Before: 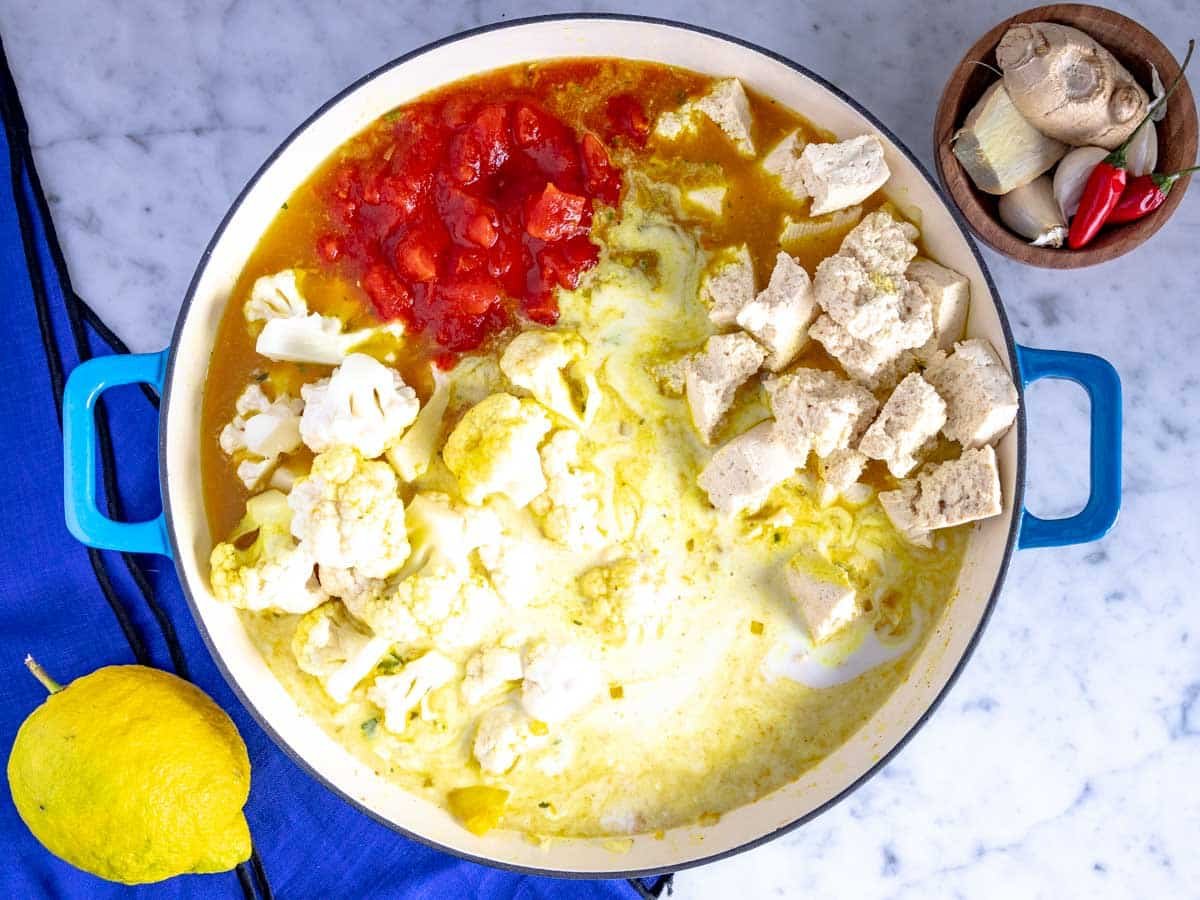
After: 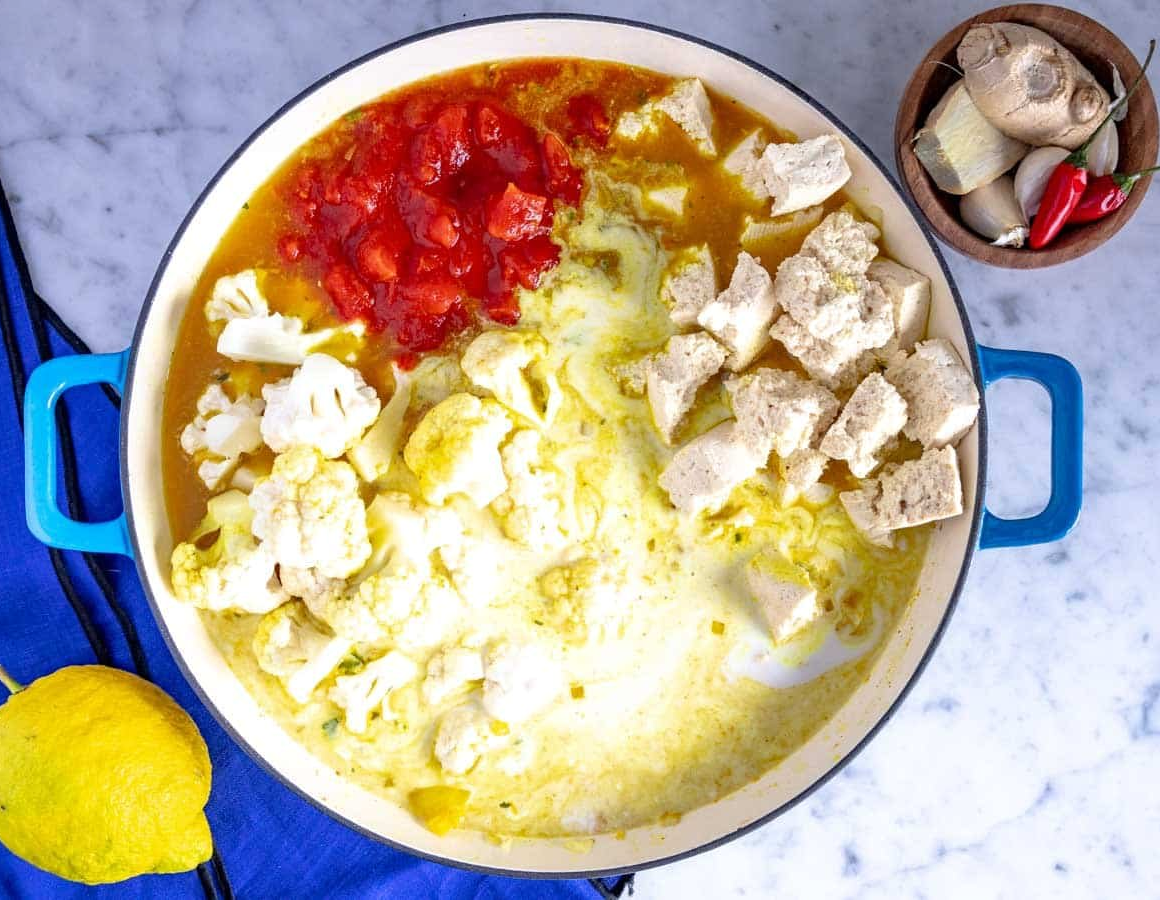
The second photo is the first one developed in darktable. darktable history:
crop and rotate: left 3.314%
tone equalizer: edges refinement/feathering 500, mask exposure compensation -1.57 EV, preserve details no
